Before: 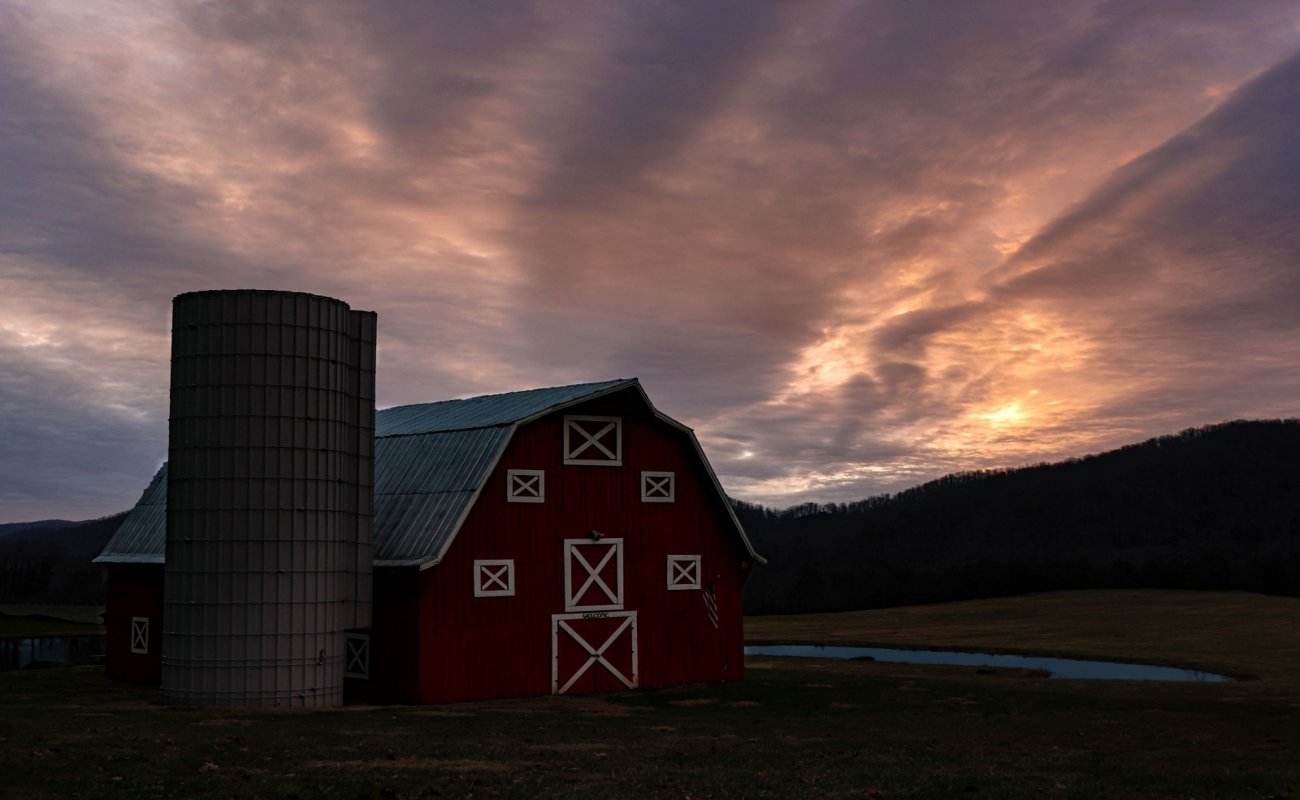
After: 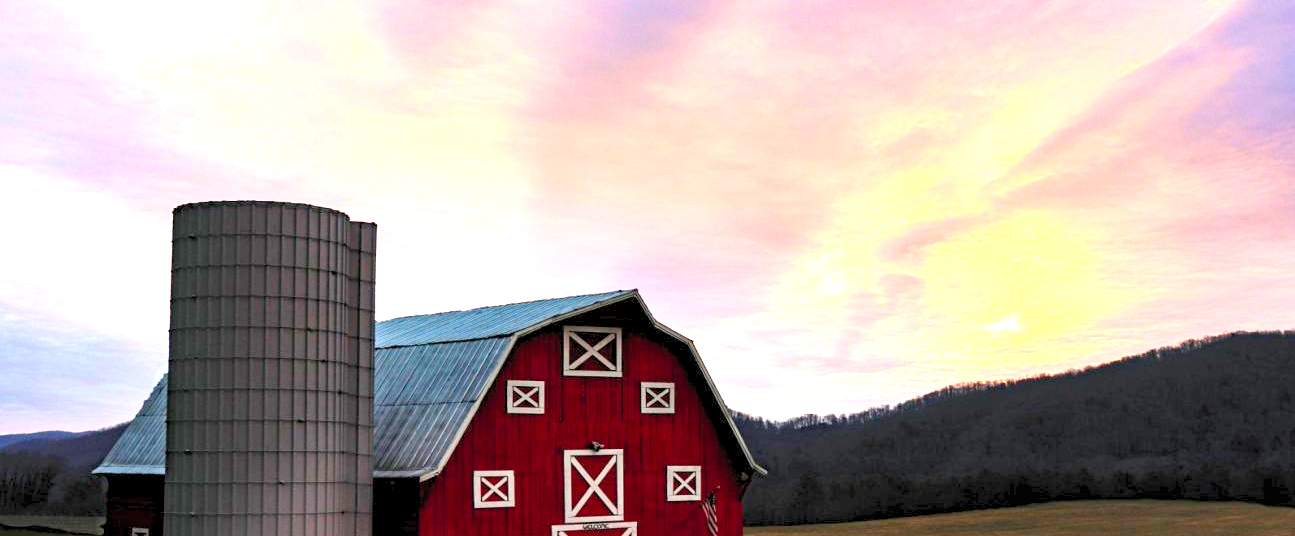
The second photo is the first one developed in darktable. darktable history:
contrast brightness saturation: contrast 0.196, brightness 0.166, saturation 0.215
crop: top 11.159%, bottom 21.775%
color calibration: illuminant same as pipeline (D50), adaptation none (bypass), x 0.332, y 0.333, temperature 5017.21 K
exposure: black level correction 0, exposure 1.465 EV, compensate exposure bias true, compensate highlight preservation false
levels: levels [0.036, 0.364, 0.827]
